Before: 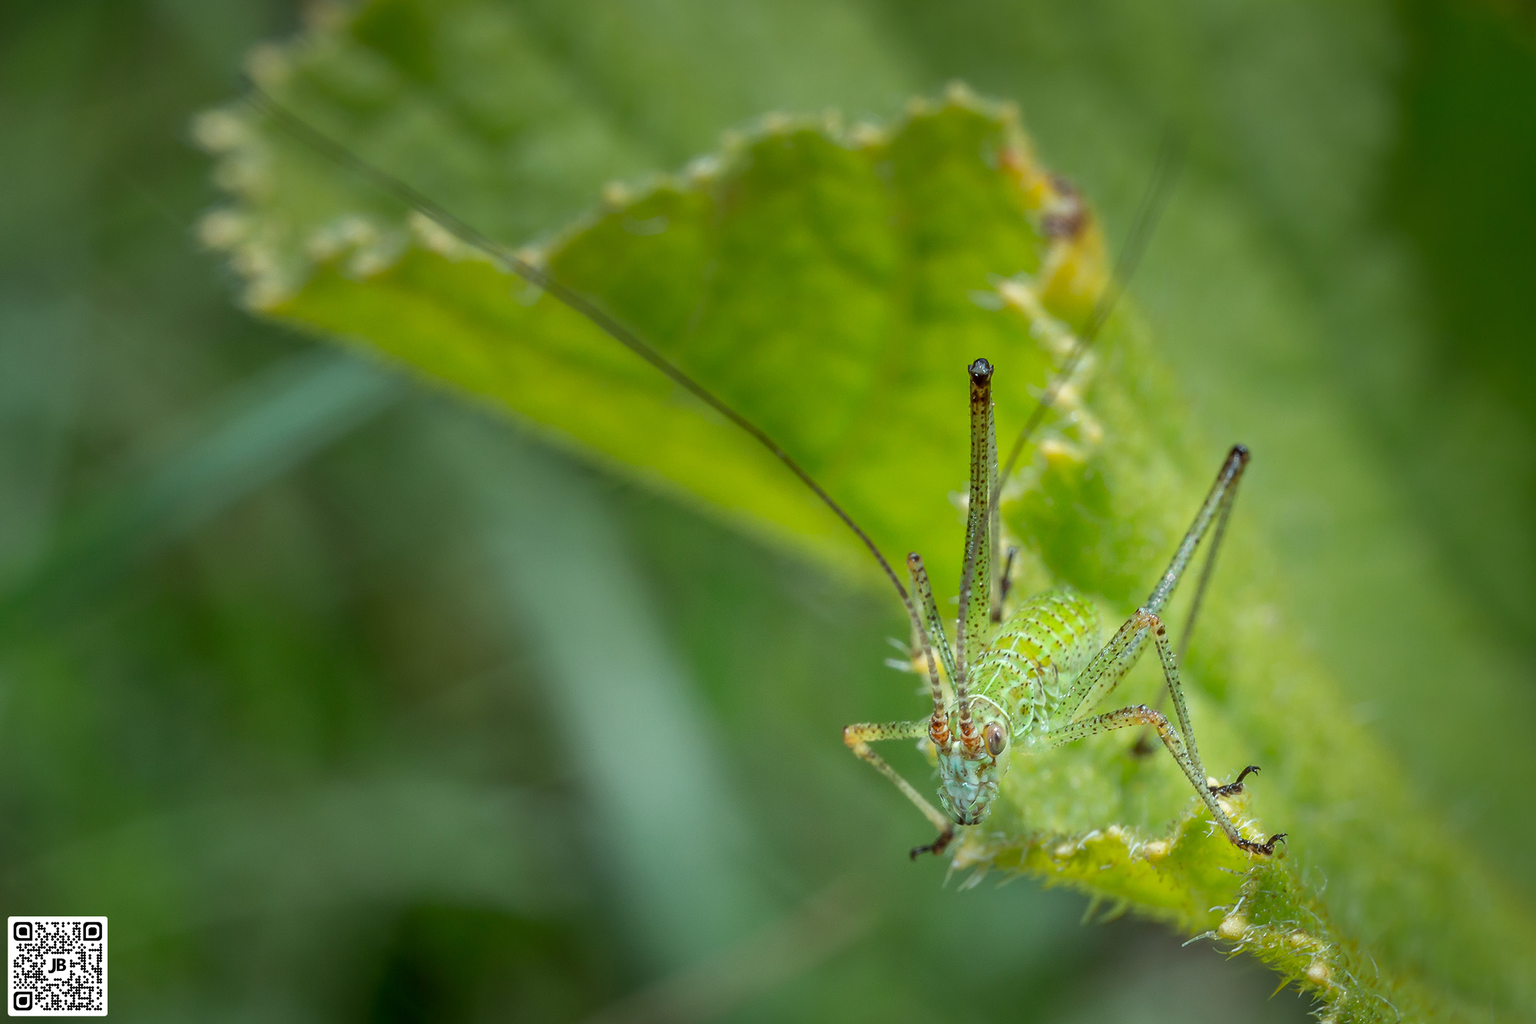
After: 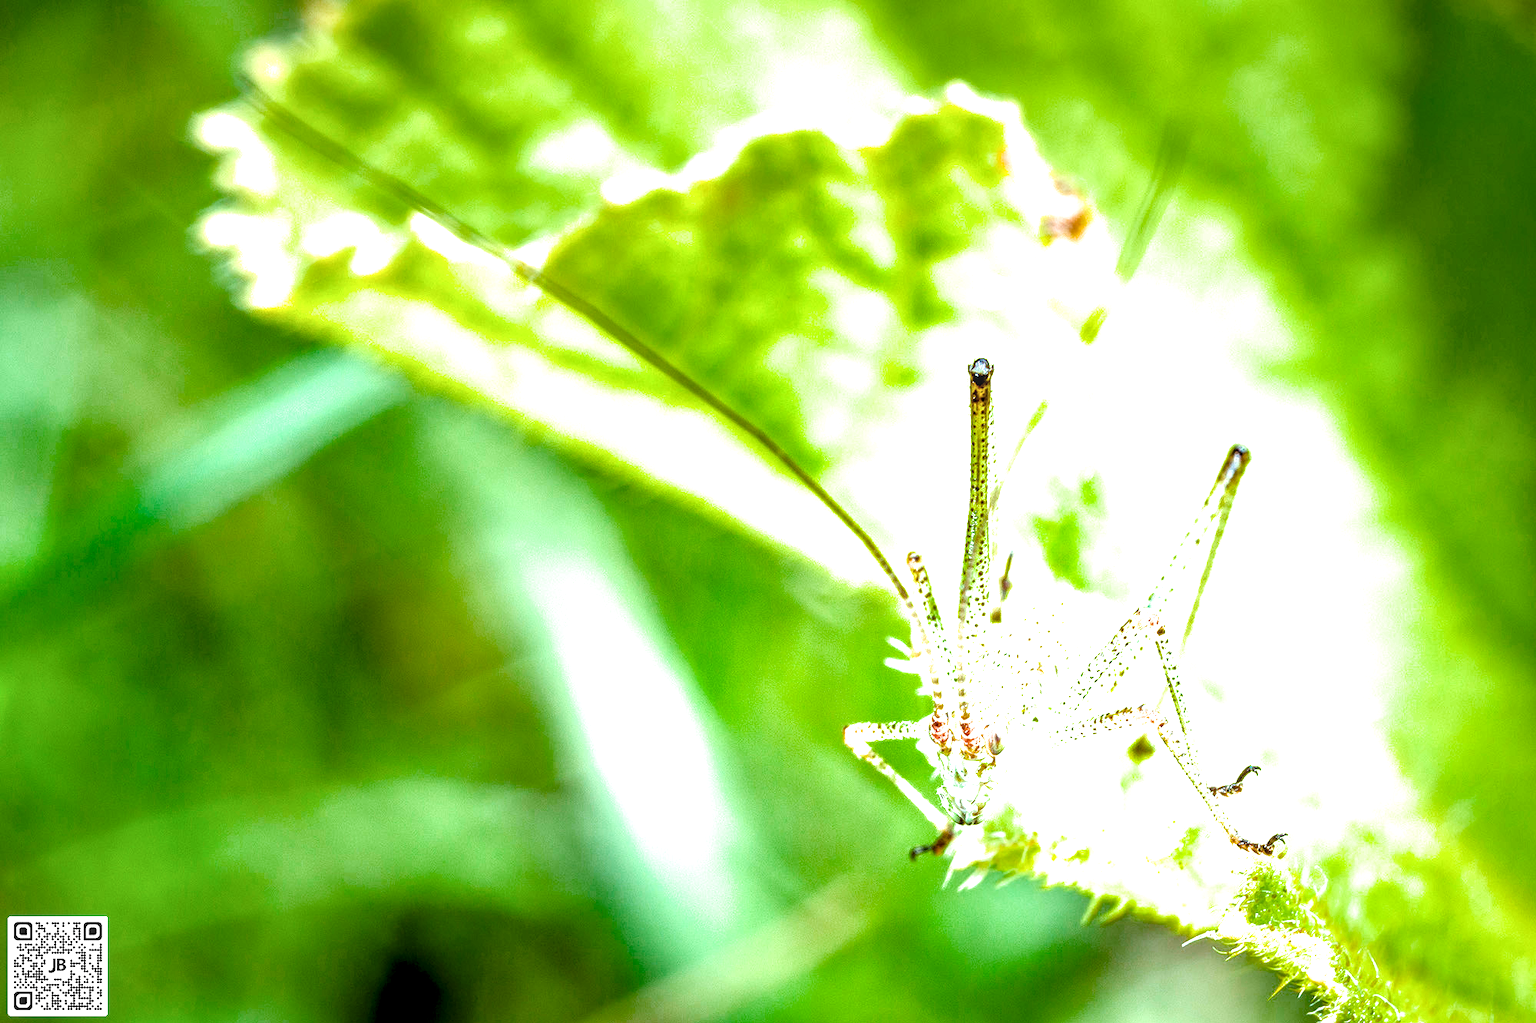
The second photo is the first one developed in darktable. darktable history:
local contrast: highlights 61%, detail 143%, midtone range 0.429
color balance rgb: shadows fall-off 298.84%, white fulcrum 1.98 EV, highlights fall-off 298.105%, perceptual saturation grading › global saturation 20%, perceptual saturation grading › highlights -50.535%, perceptual saturation grading › shadows 30.677%, mask middle-gray fulcrum 99.652%, global vibrance 16.138%, contrast gray fulcrum 38.348%, saturation formula JzAzBz (2021)
exposure: black level correction 0, exposure 2.324 EV, compensate highlight preservation false
filmic rgb: black relative exposure -3.92 EV, white relative exposure 3.15 EV, threshold 5.96 EV, hardness 2.87, color science v6 (2022), enable highlight reconstruction true
